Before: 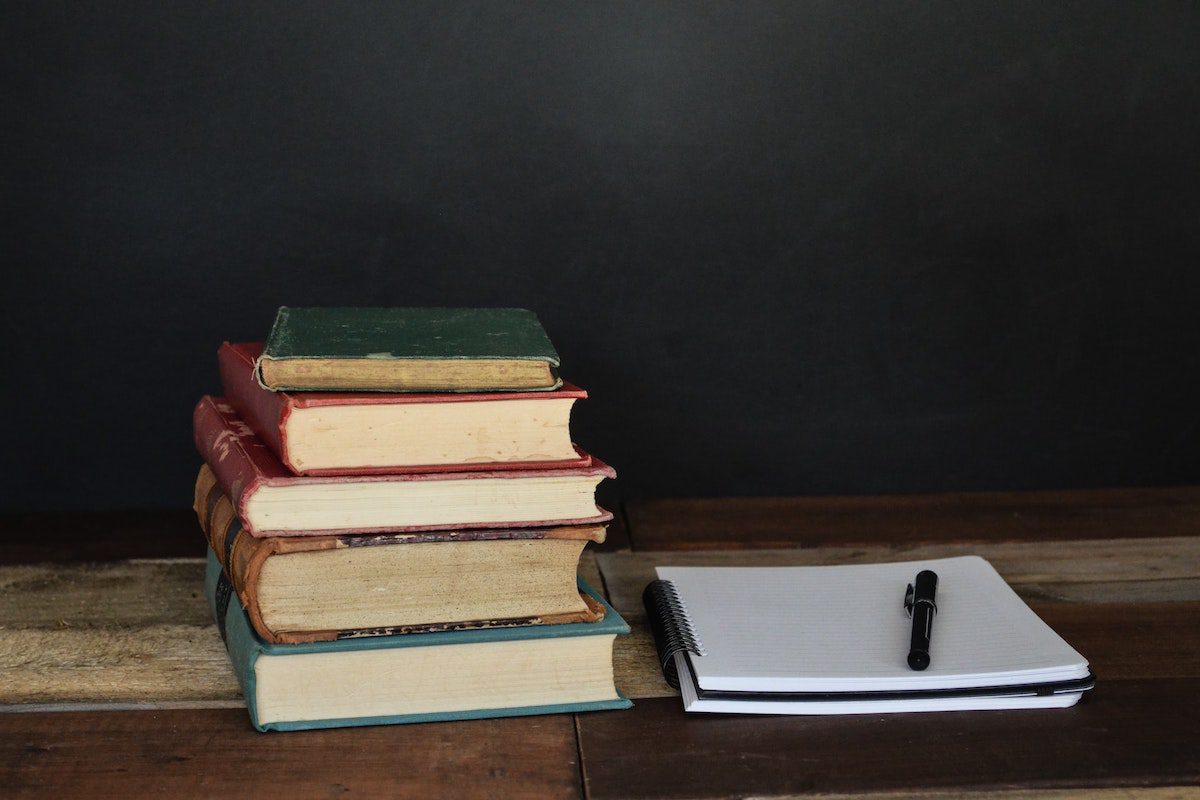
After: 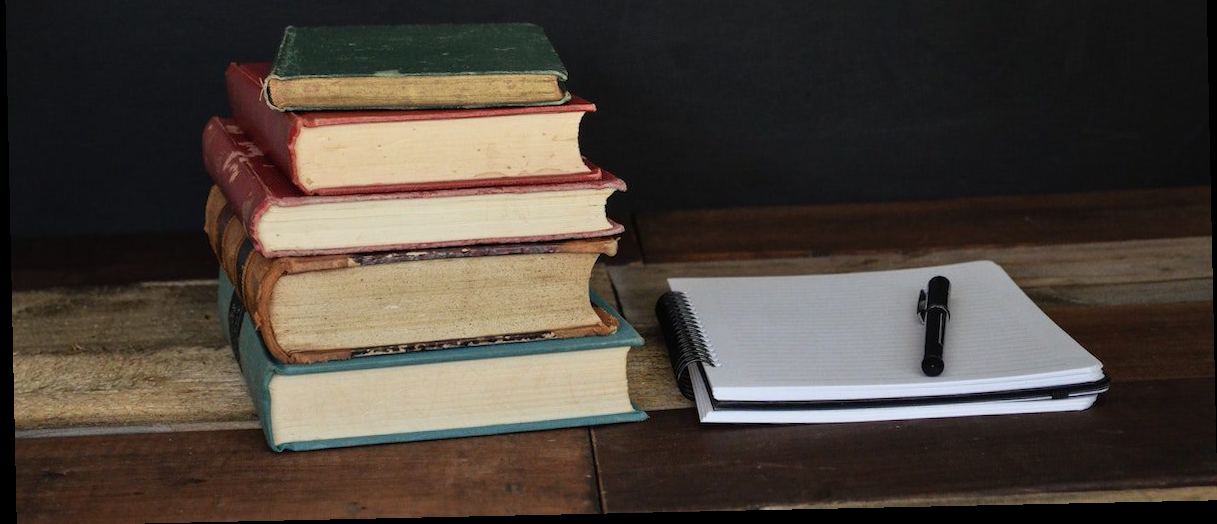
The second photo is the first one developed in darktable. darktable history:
rotate and perspective: rotation -1.24°, automatic cropping off
crop and rotate: top 36.435%
